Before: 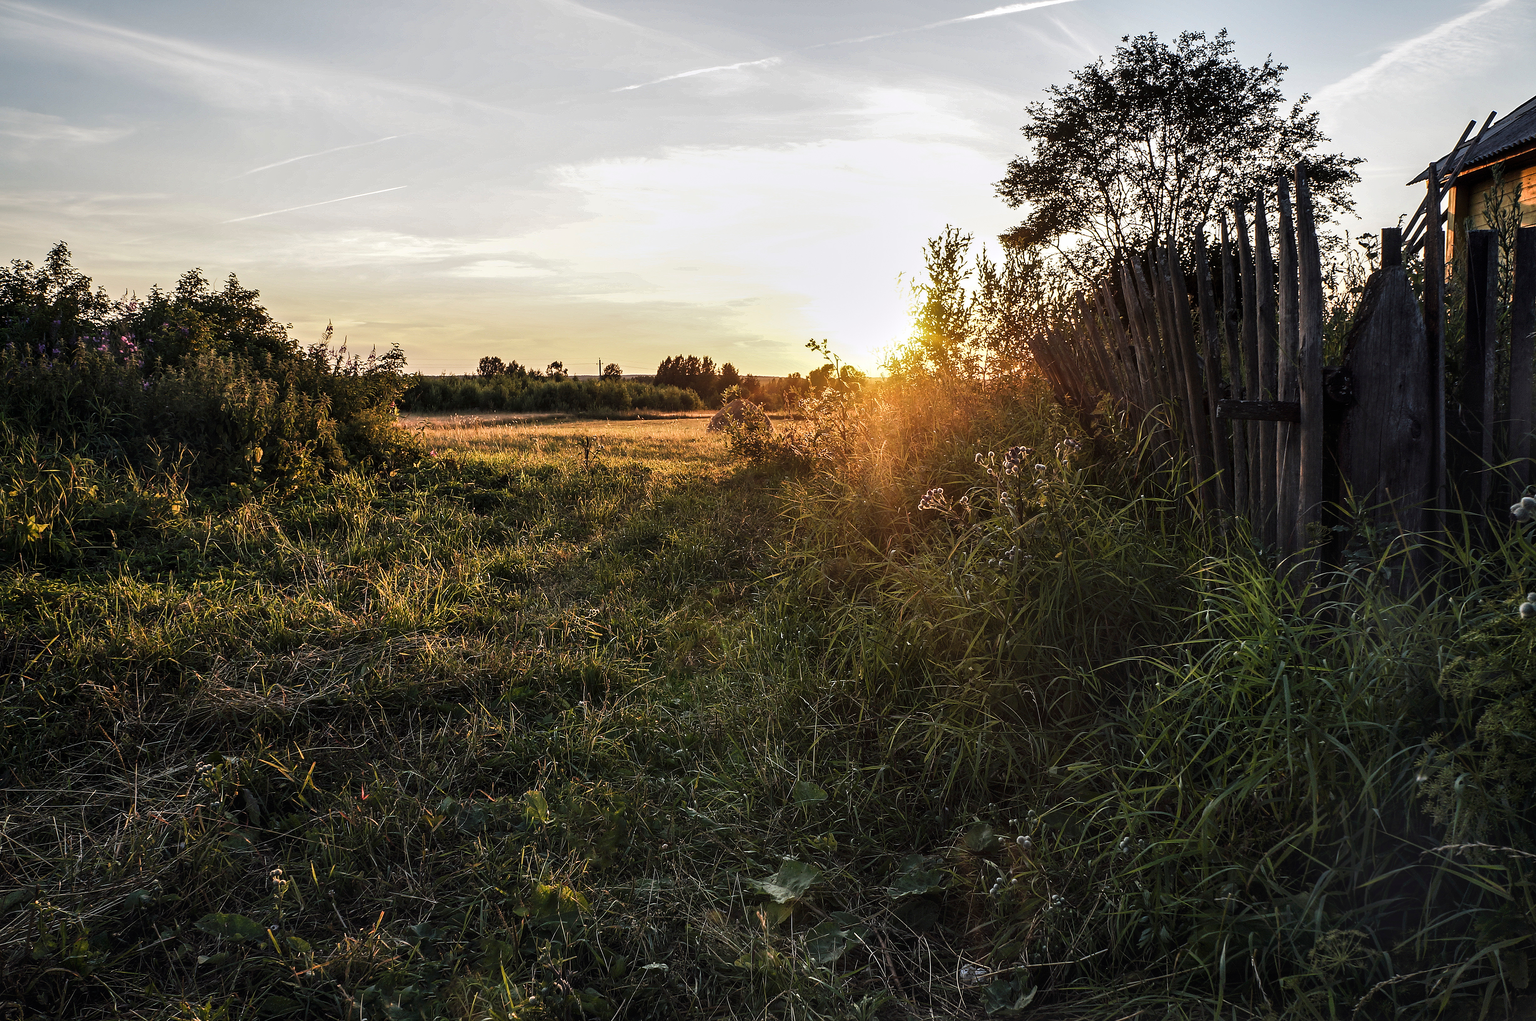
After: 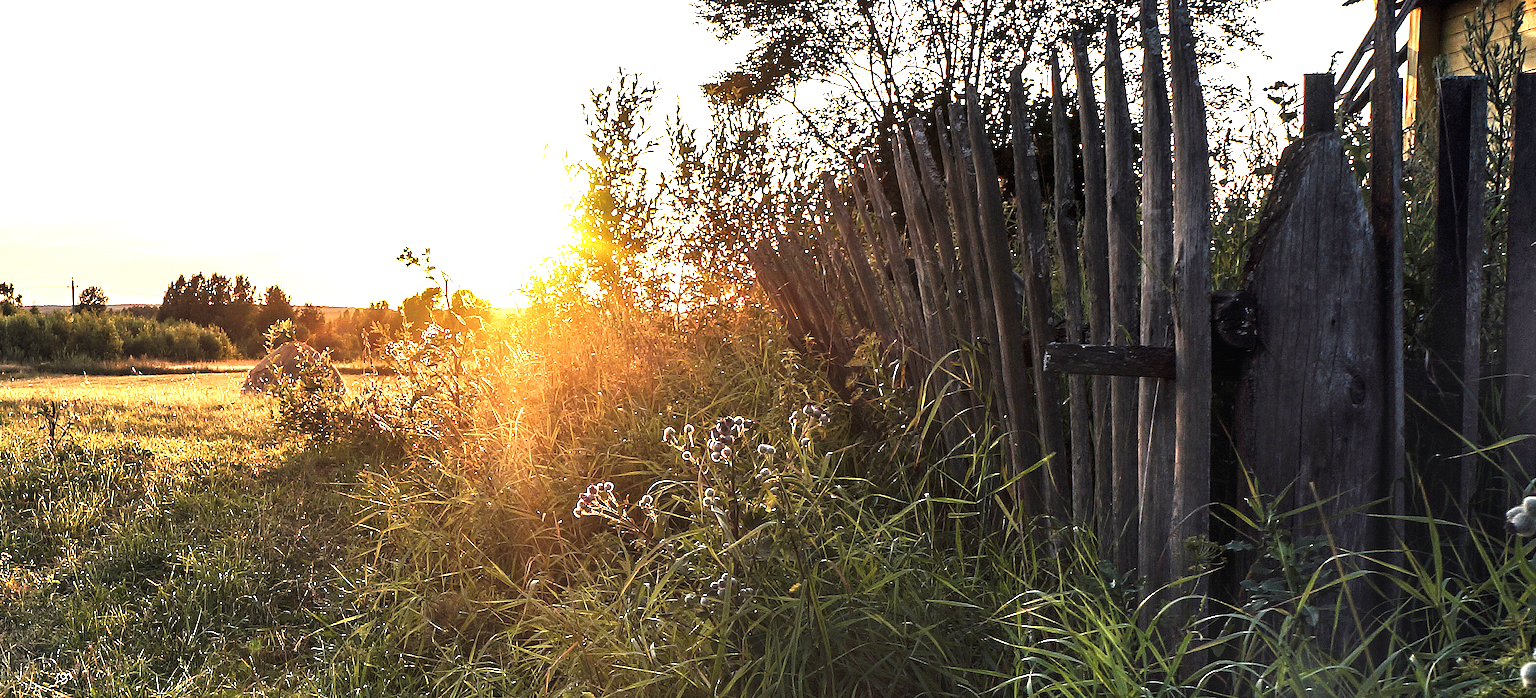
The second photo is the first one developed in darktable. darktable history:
crop: left 36.07%, top 17.821%, right 0.406%, bottom 38.7%
sharpen: radius 2.861, amount 0.852, threshold 47.411
exposure: black level correction 0, exposure 1.184 EV, compensate highlight preservation false
